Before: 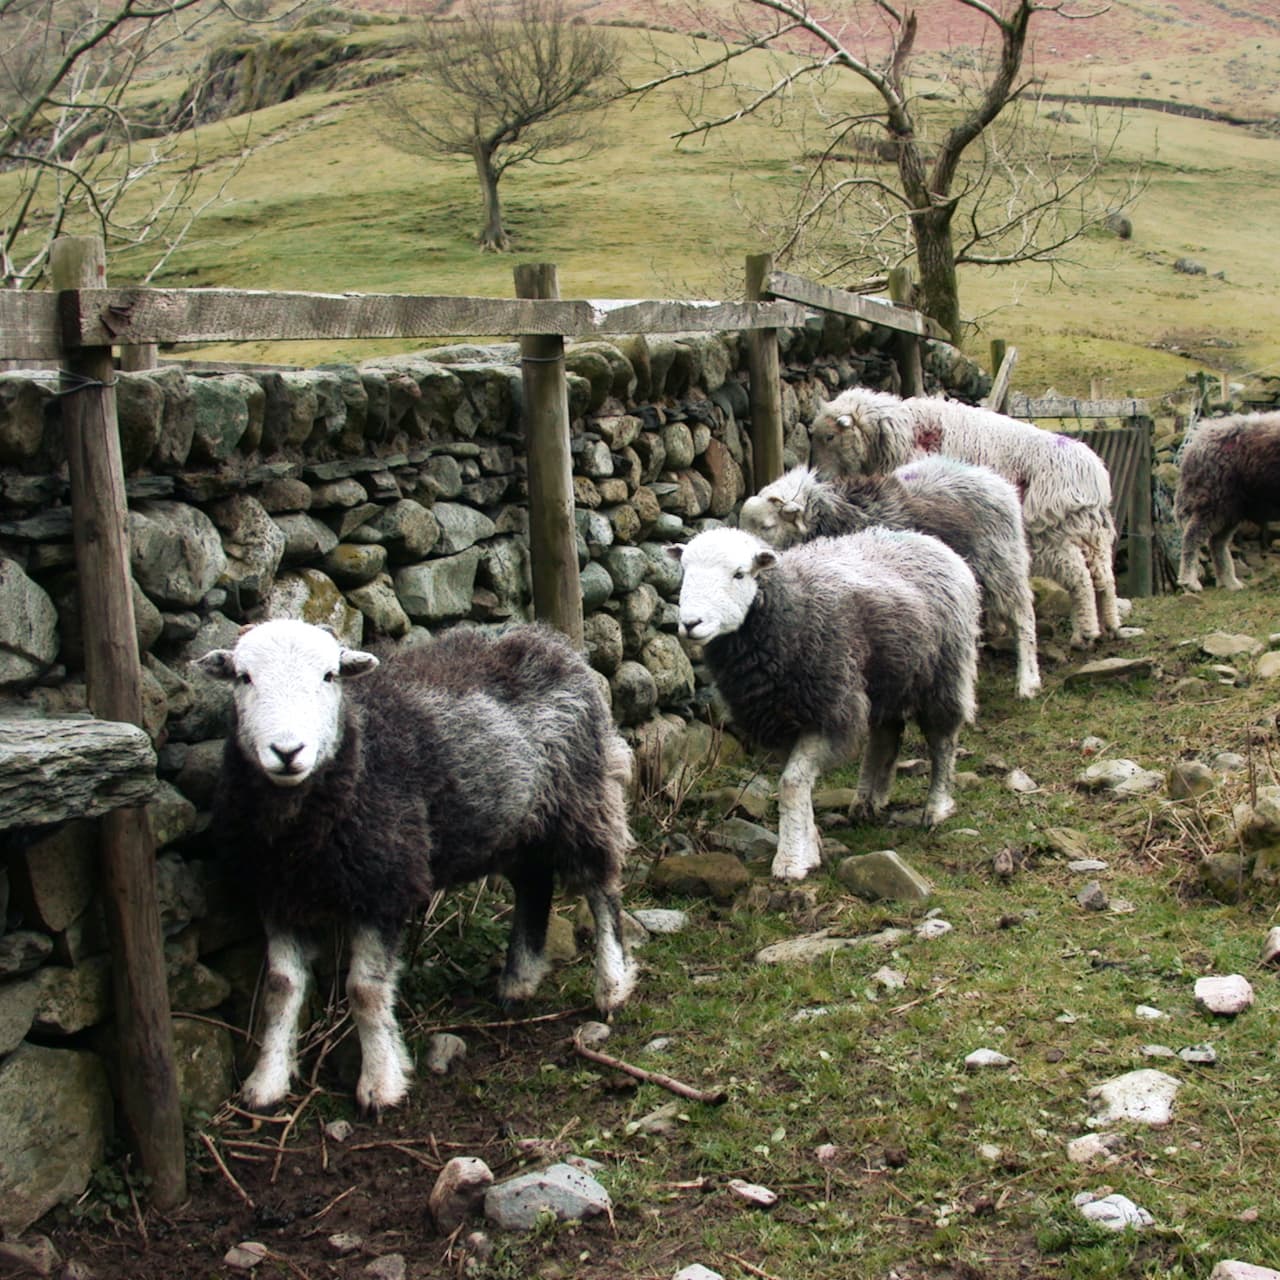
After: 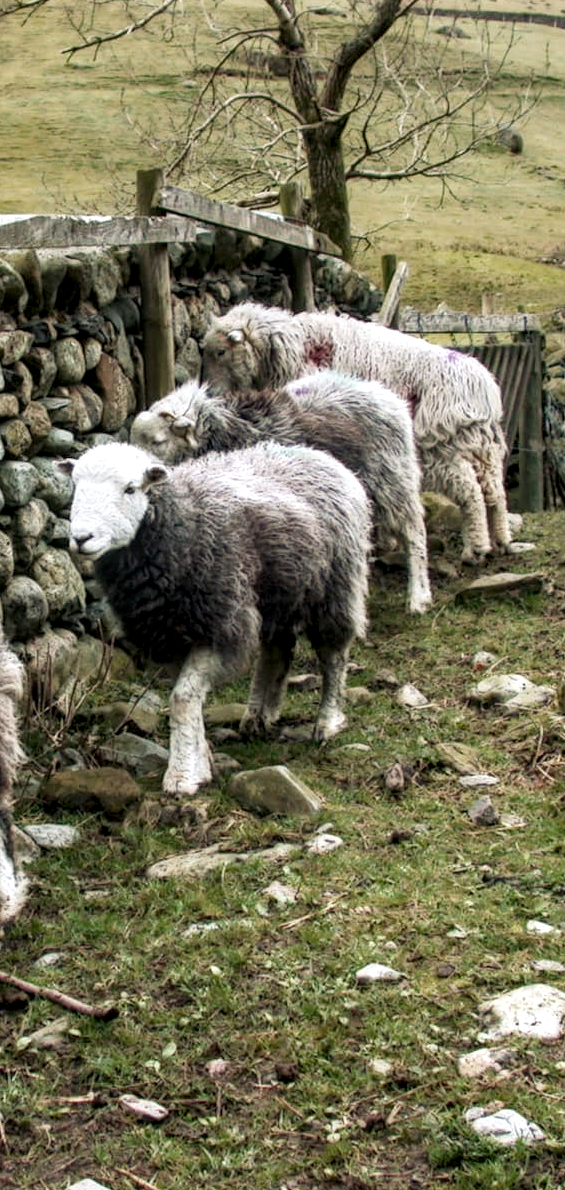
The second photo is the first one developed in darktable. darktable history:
local contrast: detail 142%
crop: left 47.628%, top 6.643%, right 7.874%
